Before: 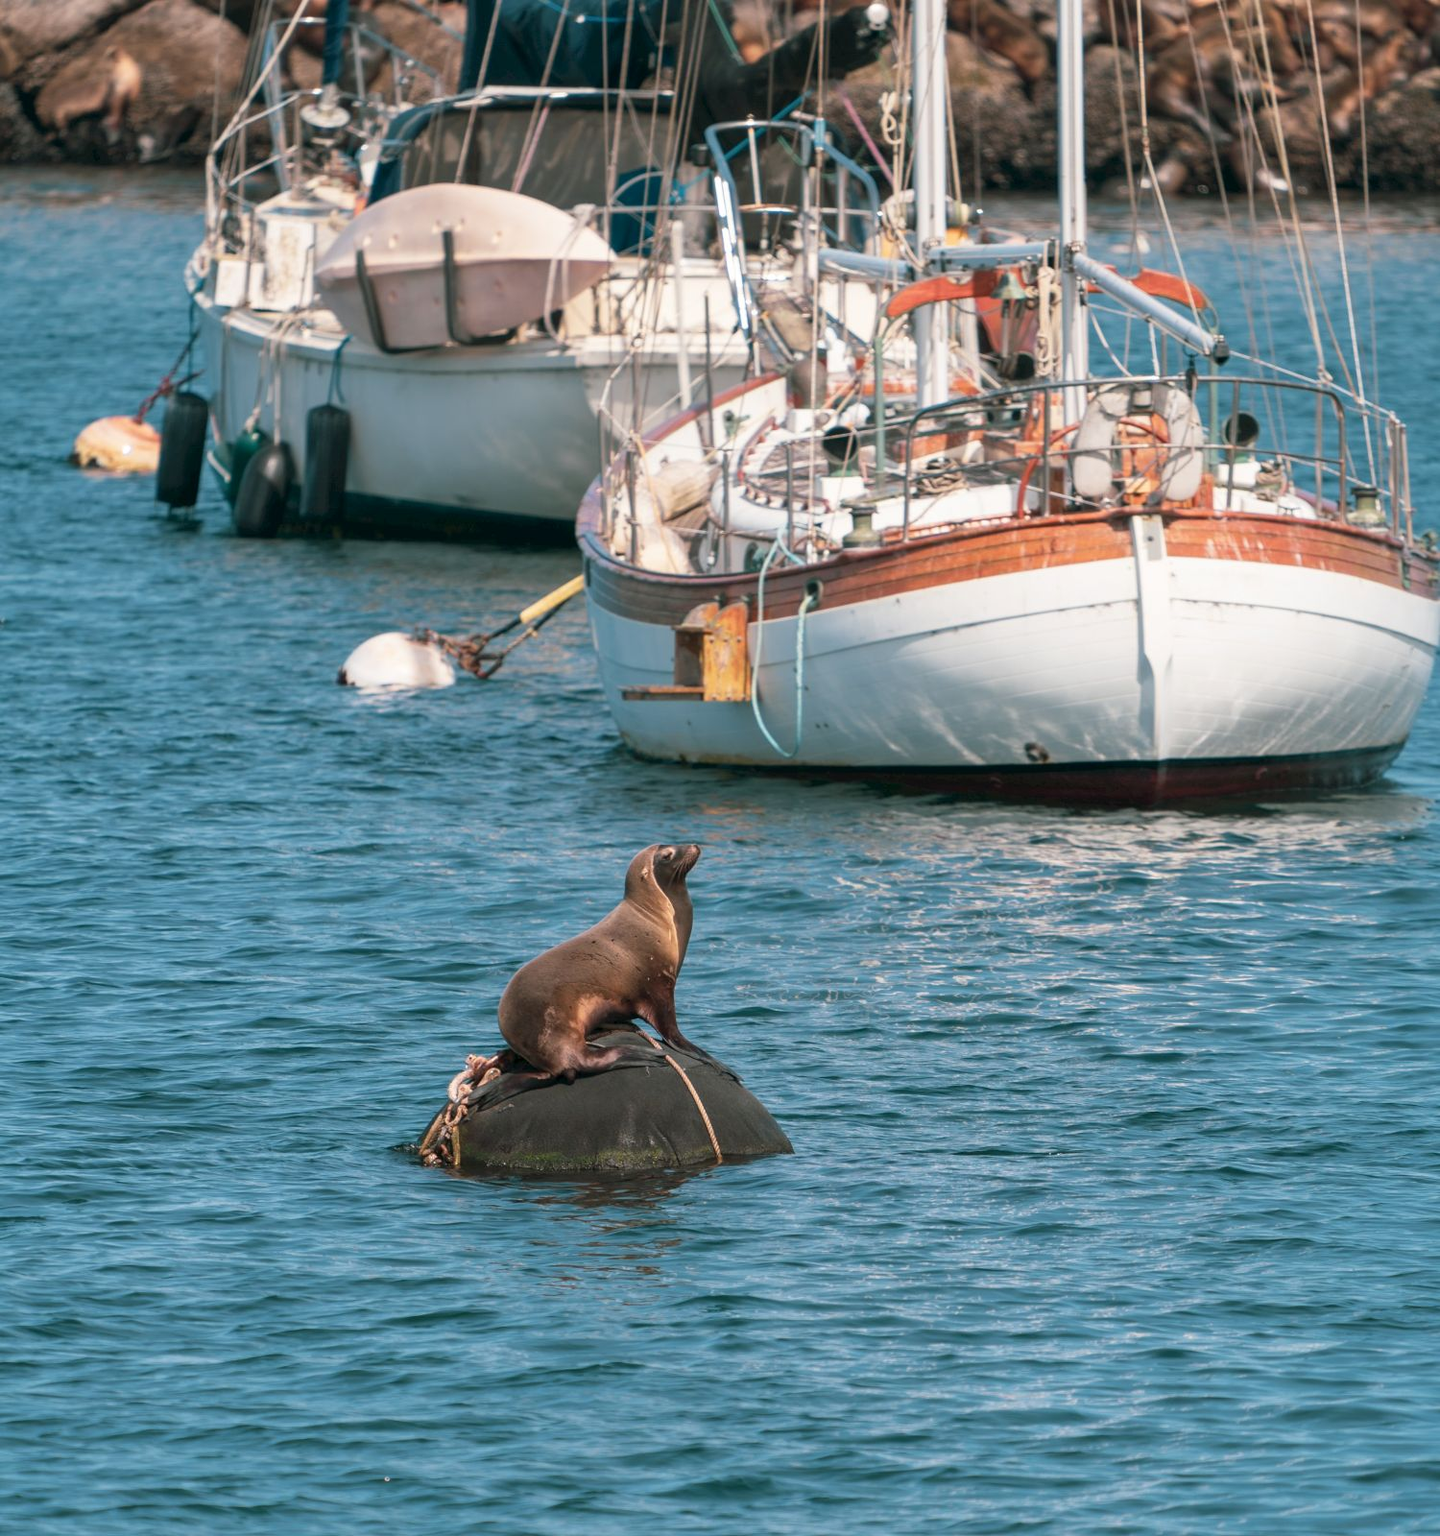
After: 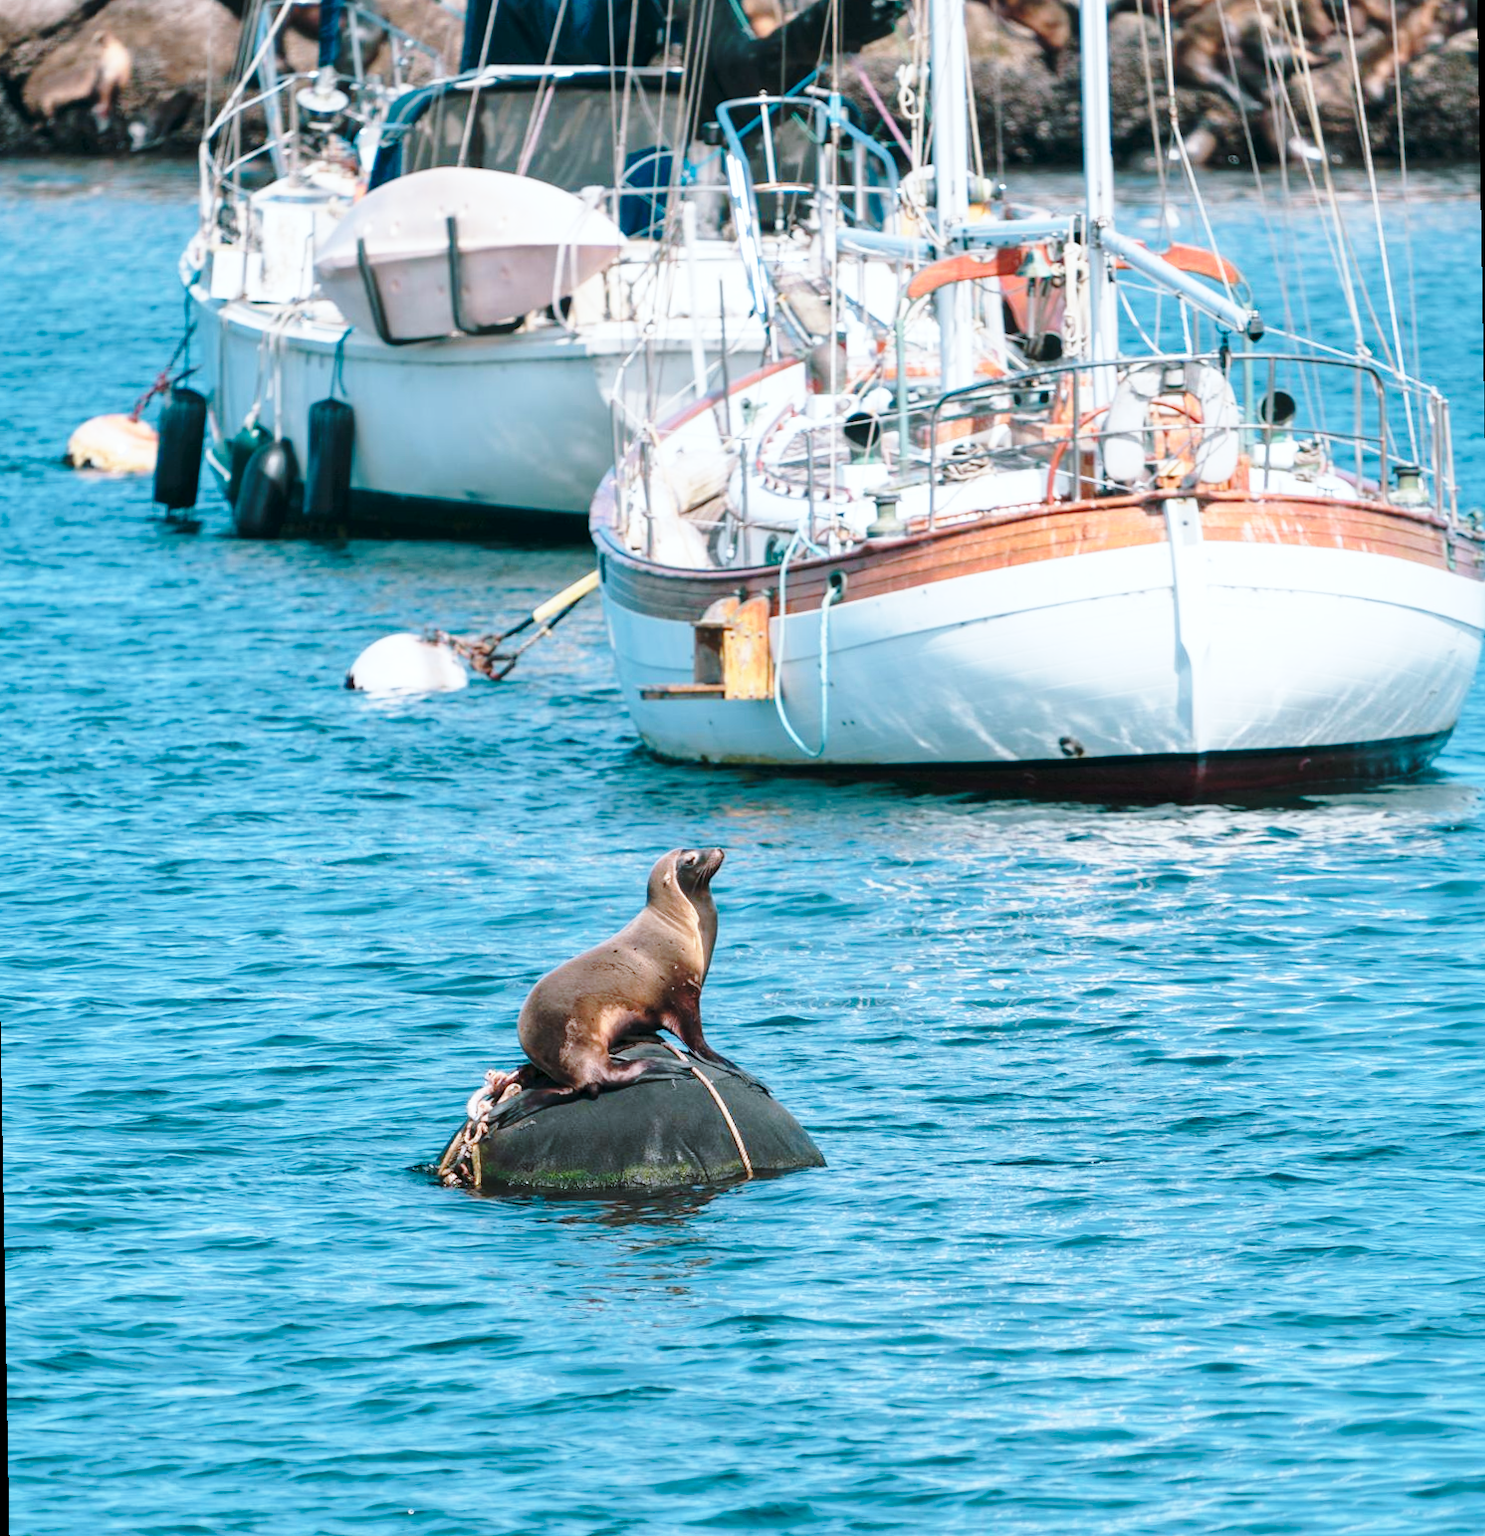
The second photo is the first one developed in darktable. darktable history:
color calibration: illuminant Planckian (black body), x 0.378, y 0.375, temperature 4065 K
rotate and perspective: rotation -1°, crop left 0.011, crop right 0.989, crop top 0.025, crop bottom 0.975
base curve: curves: ch0 [(0, 0) (0.032, 0.037) (0.105, 0.228) (0.435, 0.76) (0.856, 0.983) (1, 1)], preserve colors none
